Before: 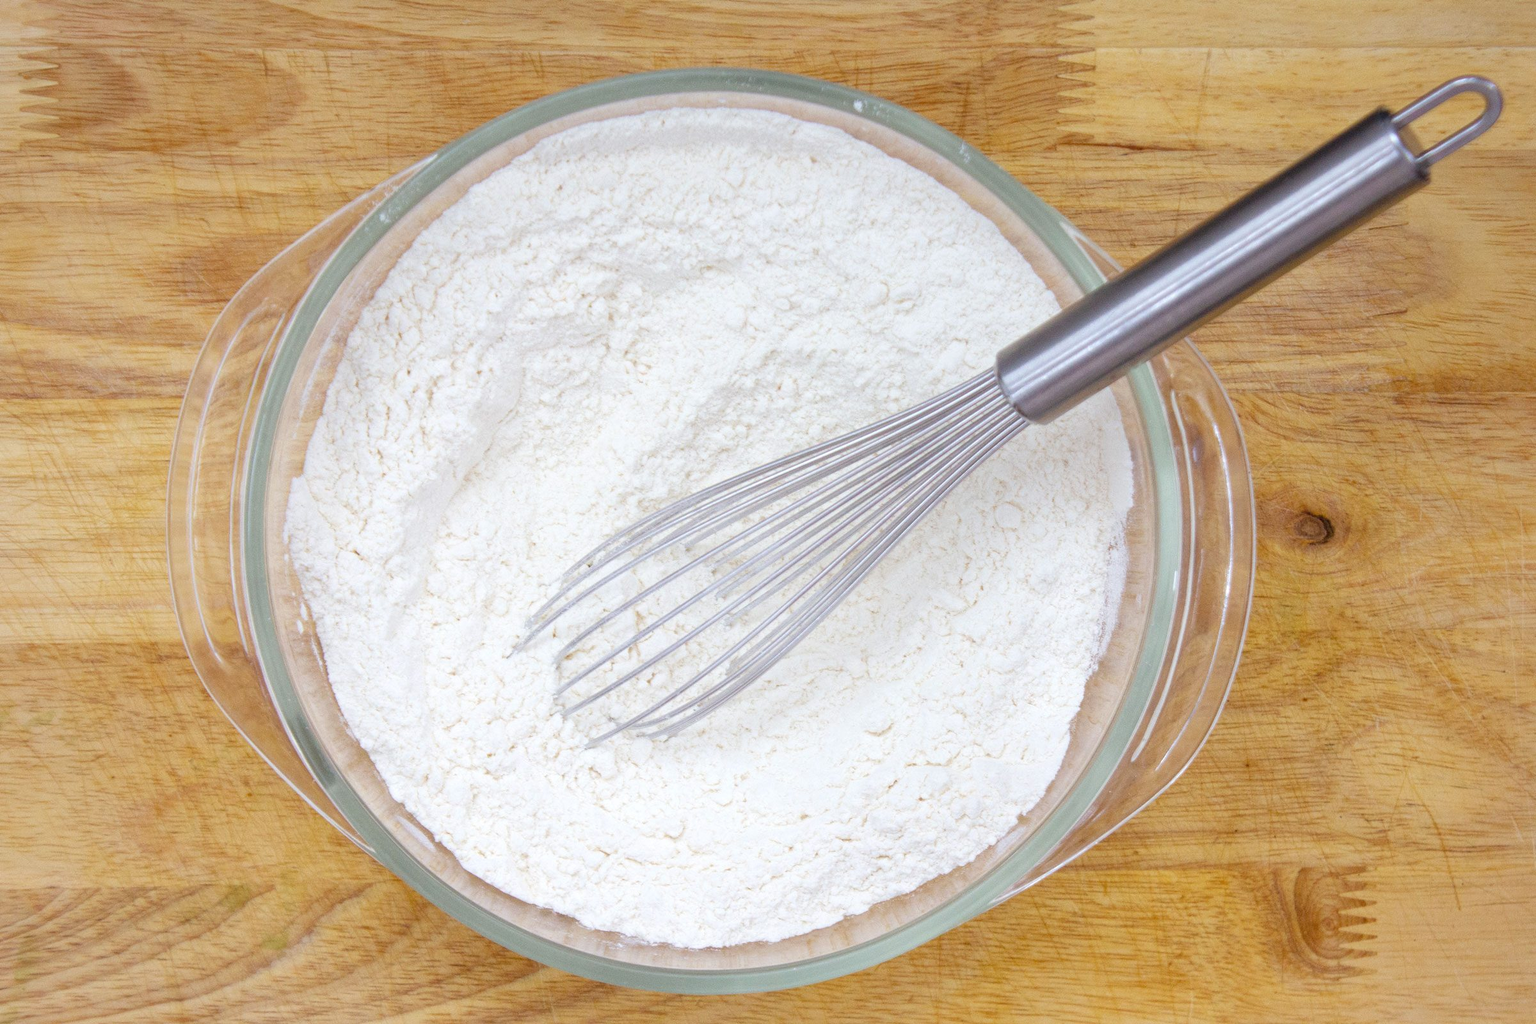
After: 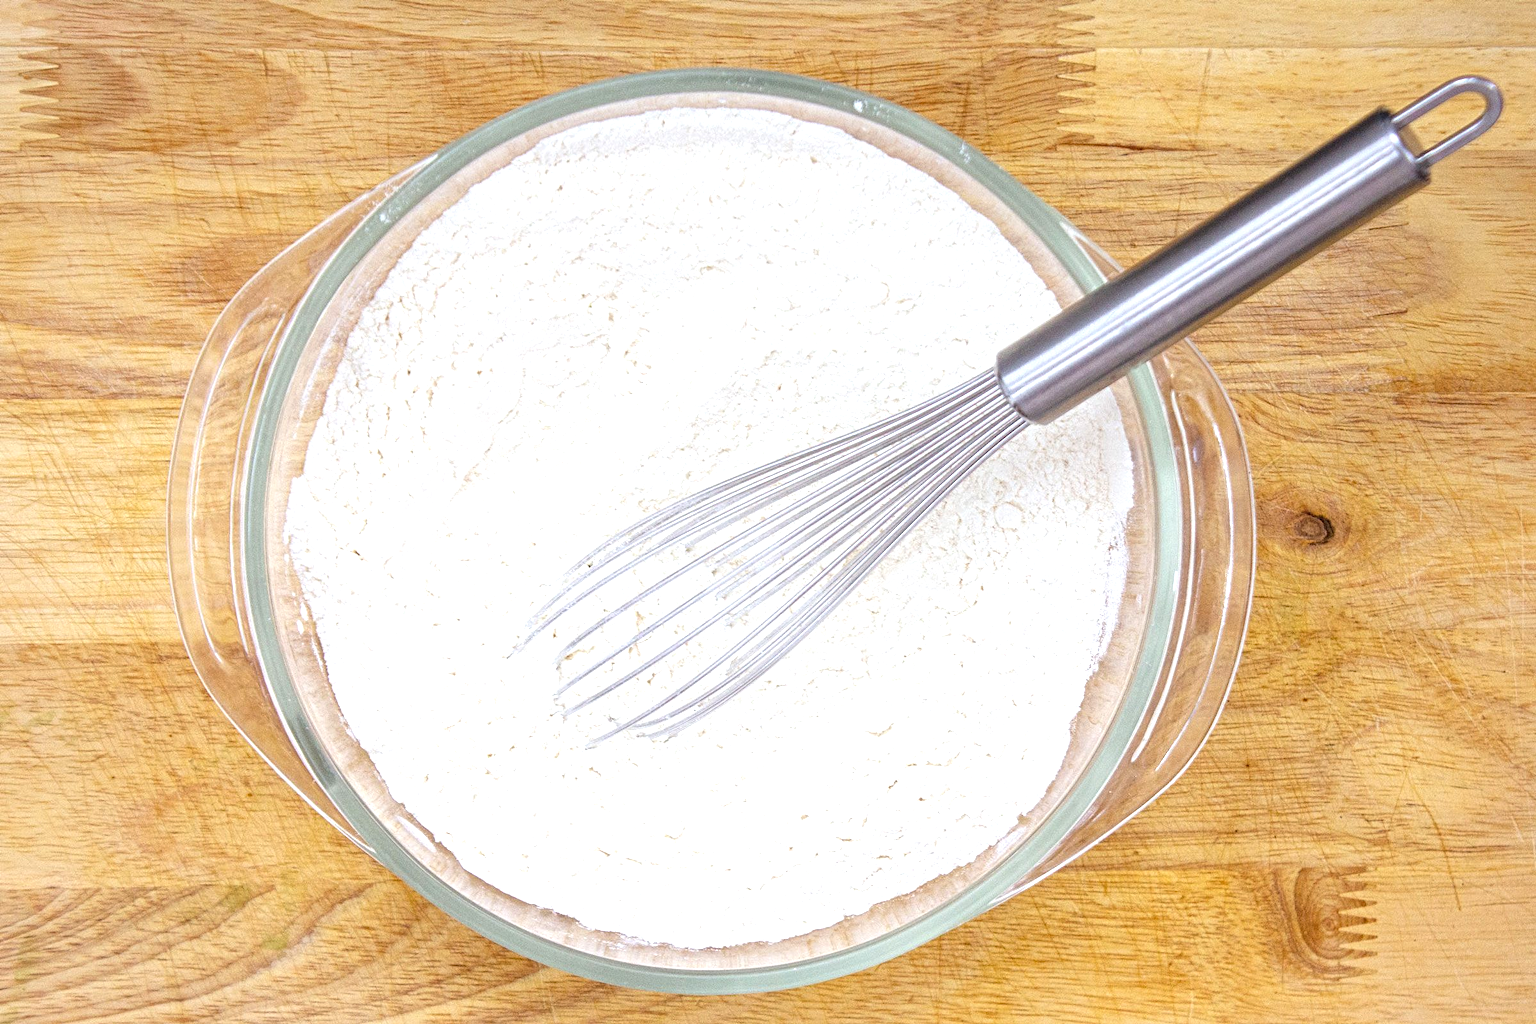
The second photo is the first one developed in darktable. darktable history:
contrast equalizer: y [[0.5, 0.5, 0.5, 0.539, 0.64, 0.611], [0.5 ×6], [0.5 ×6], [0 ×6], [0 ×6]]
exposure: black level correction -0.002, exposure 0.547 EV, compensate highlight preservation false
